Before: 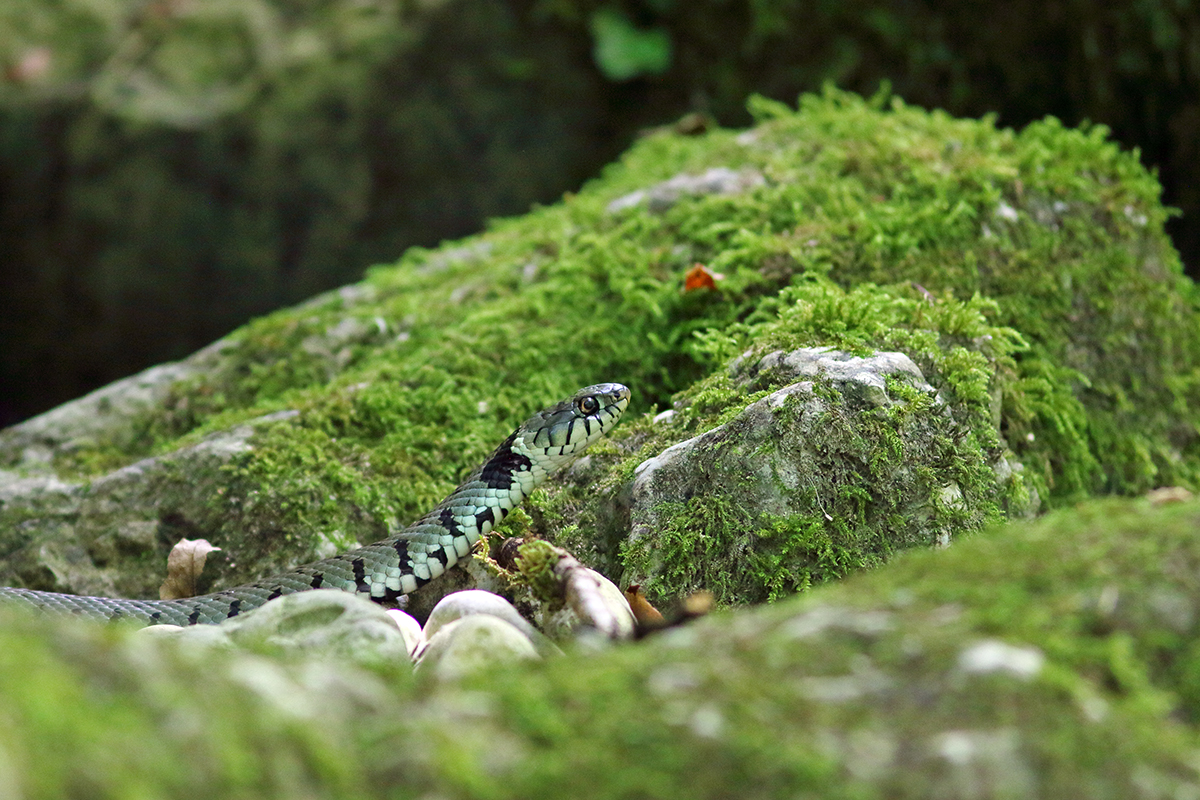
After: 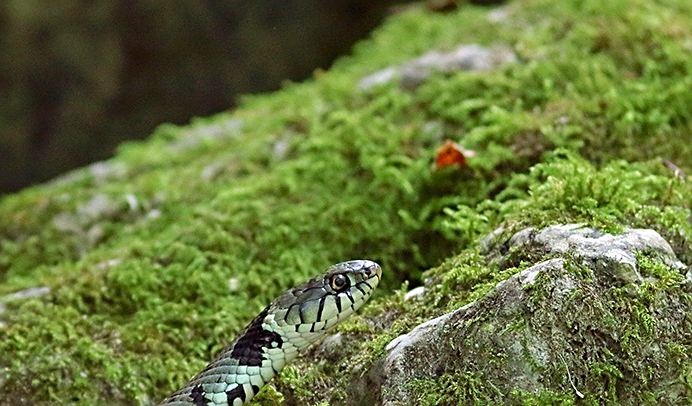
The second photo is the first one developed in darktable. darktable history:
color balance rgb: shadows lift › chroma 4.72%, shadows lift › hue 27.8°, linear chroma grading › shadows -1.895%, linear chroma grading › highlights -14.022%, linear chroma grading › global chroma -9.647%, linear chroma grading › mid-tones -10.02%, perceptual saturation grading › global saturation 25.509%, global vibrance 11.151%
crop: left 20.814%, top 15.409%, right 21.445%, bottom 33.838%
sharpen: on, module defaults
